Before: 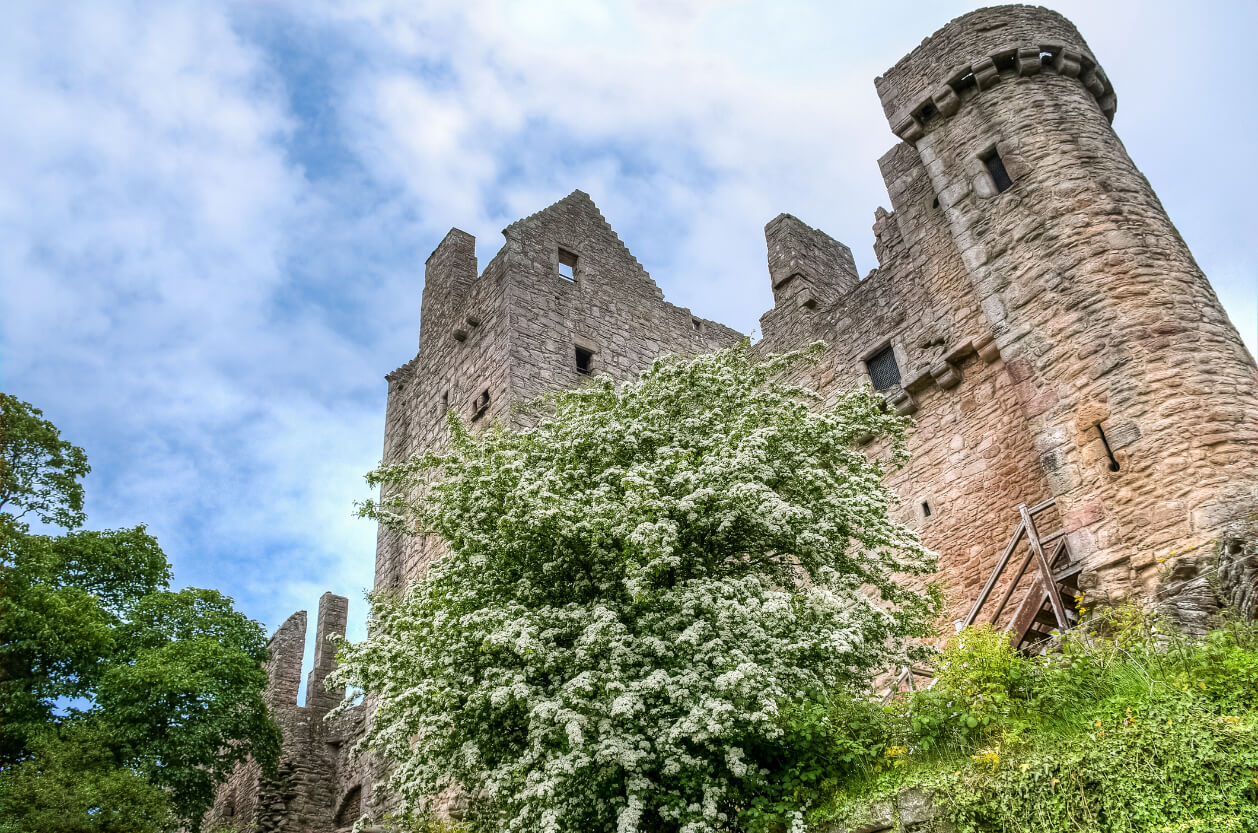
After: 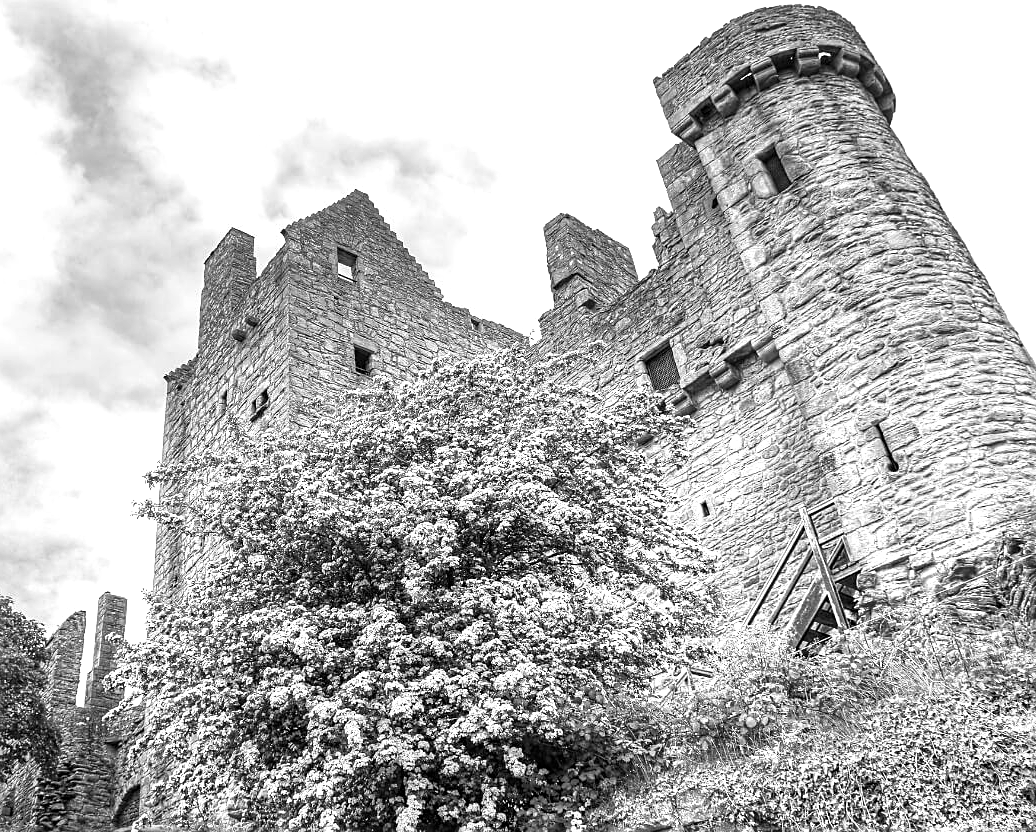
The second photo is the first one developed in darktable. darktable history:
monochrome: a 32, b 64, size 2.3, highlights 1
crop: left 17.582%, bottom 0.031%
sharpen: on, module defaults
exposure: black level correction 0, exposure 0.7 EV, compensate exposure bias true, compensate highlight preservation false
